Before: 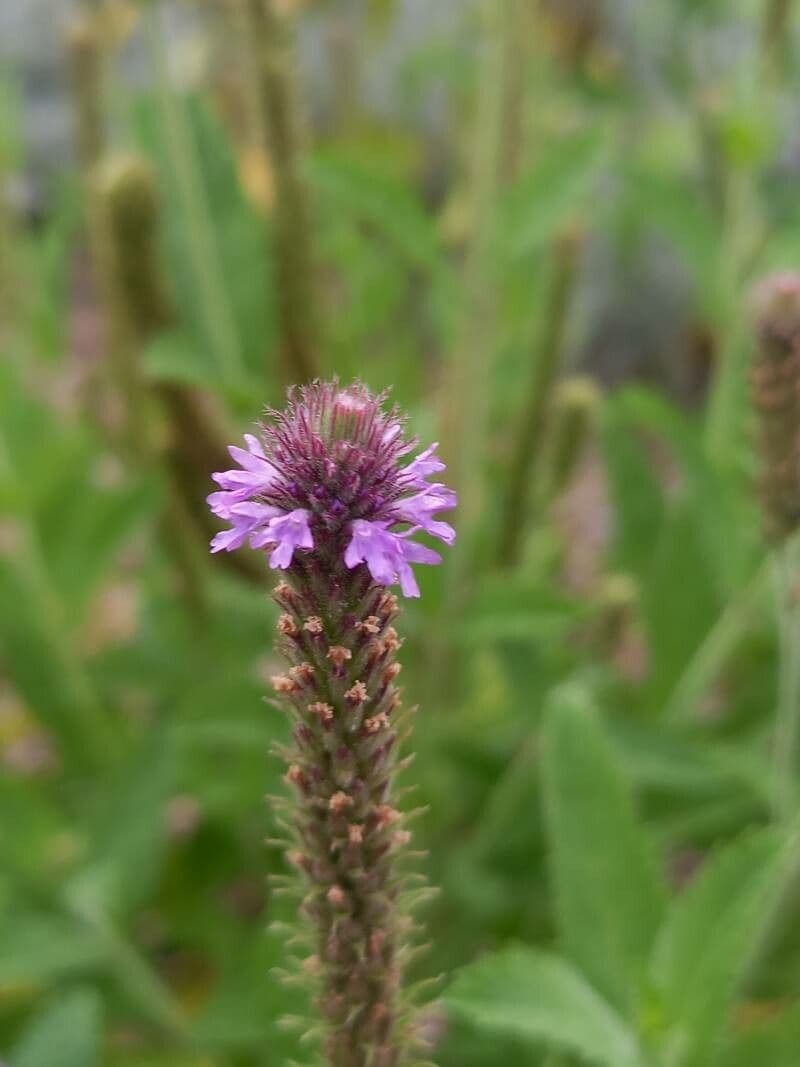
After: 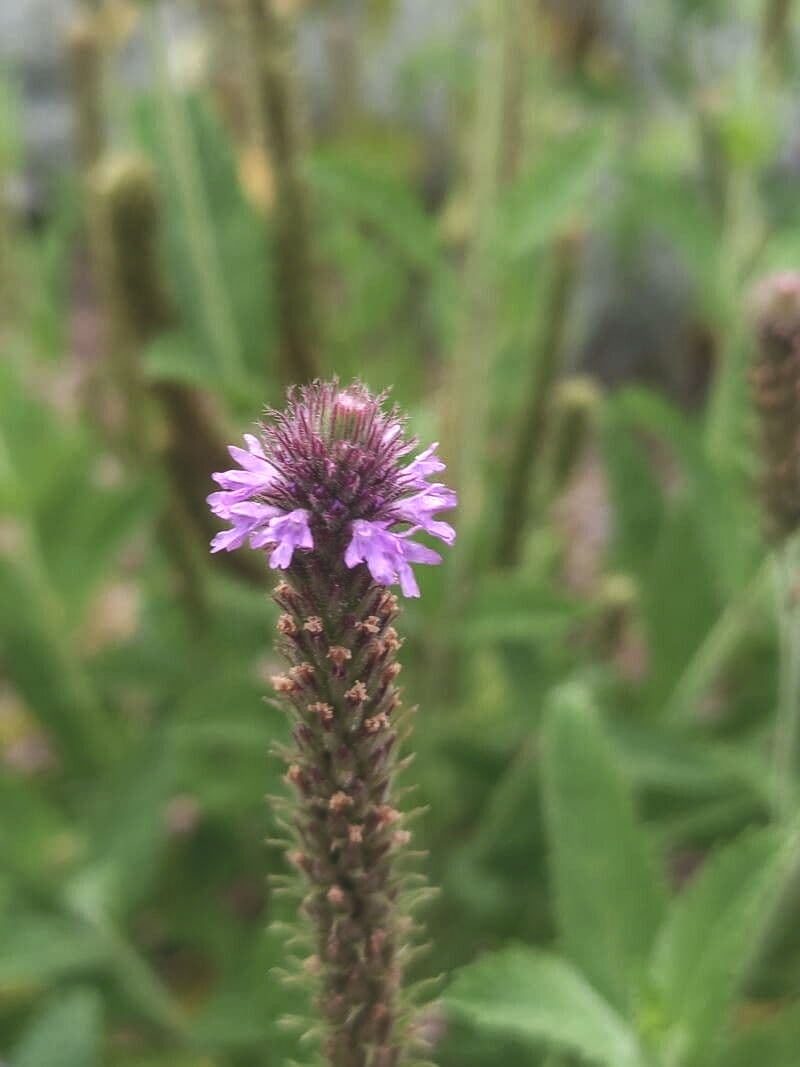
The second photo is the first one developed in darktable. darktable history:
exposure: black level correction -0.031, compensate highlight preservation false
tone equalizer: -8 EV -0.001 EV, -7 EV 0.001 EV, -6 EV -0.005 EV, -5 EV -0.009 EV, -4 EV -0.06 EV, -3 EV -0.217 EV, -2 EV -0.27 EV, -1 EV 0.084 EV, +0 EV 0.3 EV
local contrast: highlights 98%, shadows 90%, detail 160%, midtone range 0.2
